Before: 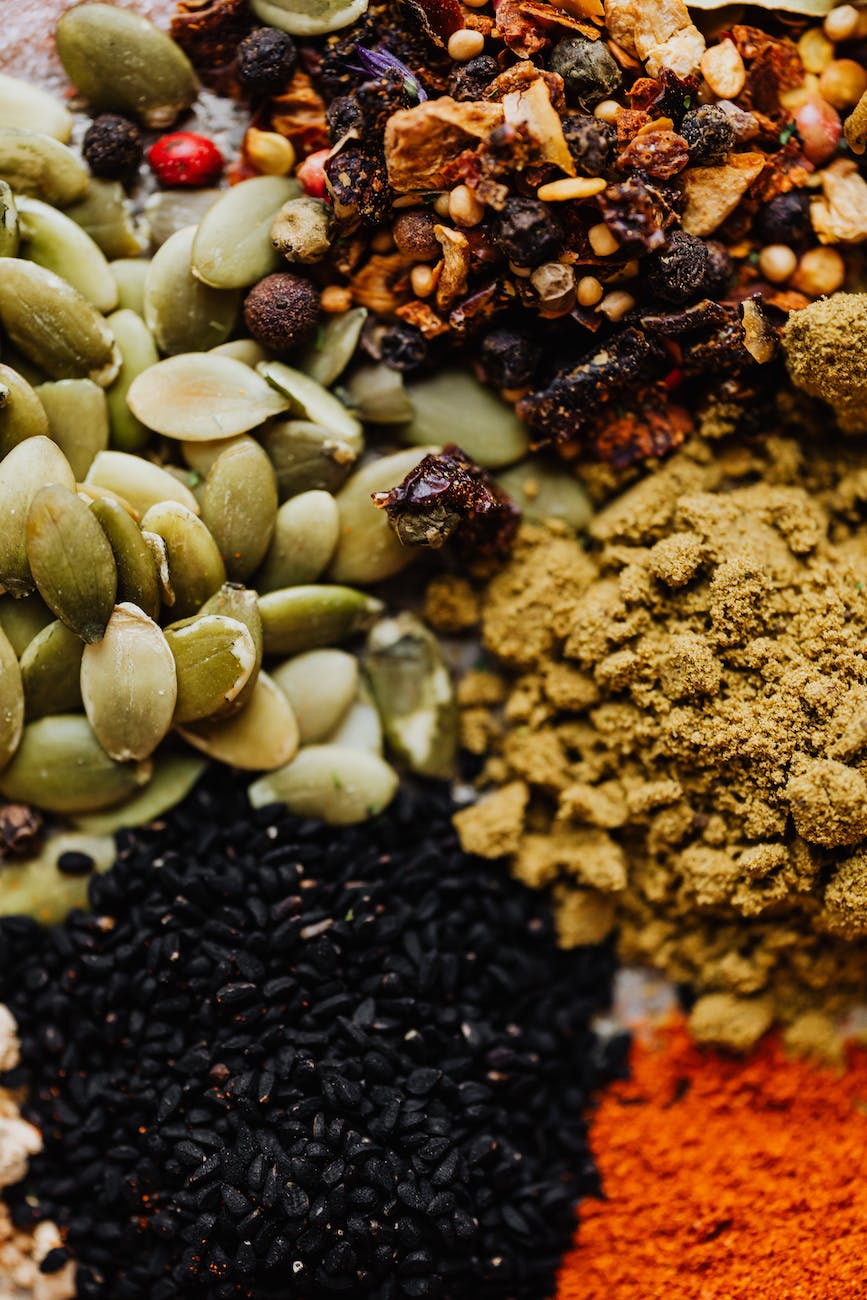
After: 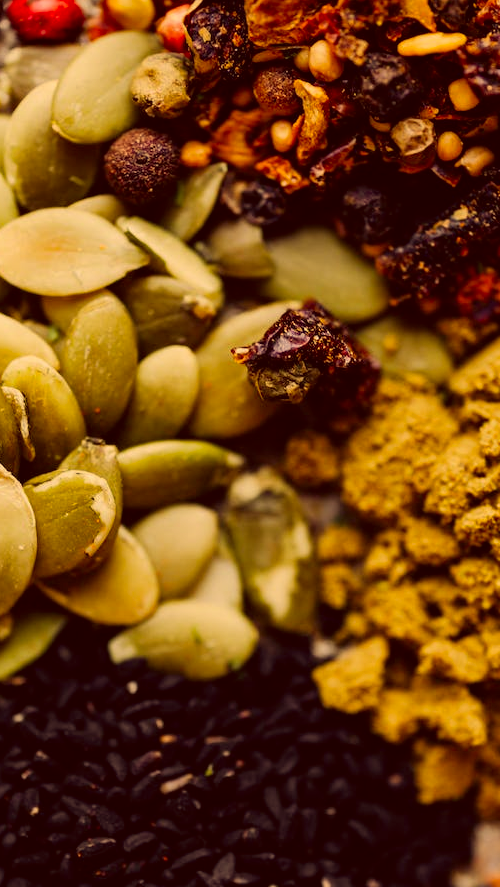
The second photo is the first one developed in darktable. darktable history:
crop: left 16.202%, top 11.208%, right 26.045%, bottom 20.557%
color correction: highlights a* 10.12, highlights b* 39.04, shadows a* 14.62, shadows b* 3.37
